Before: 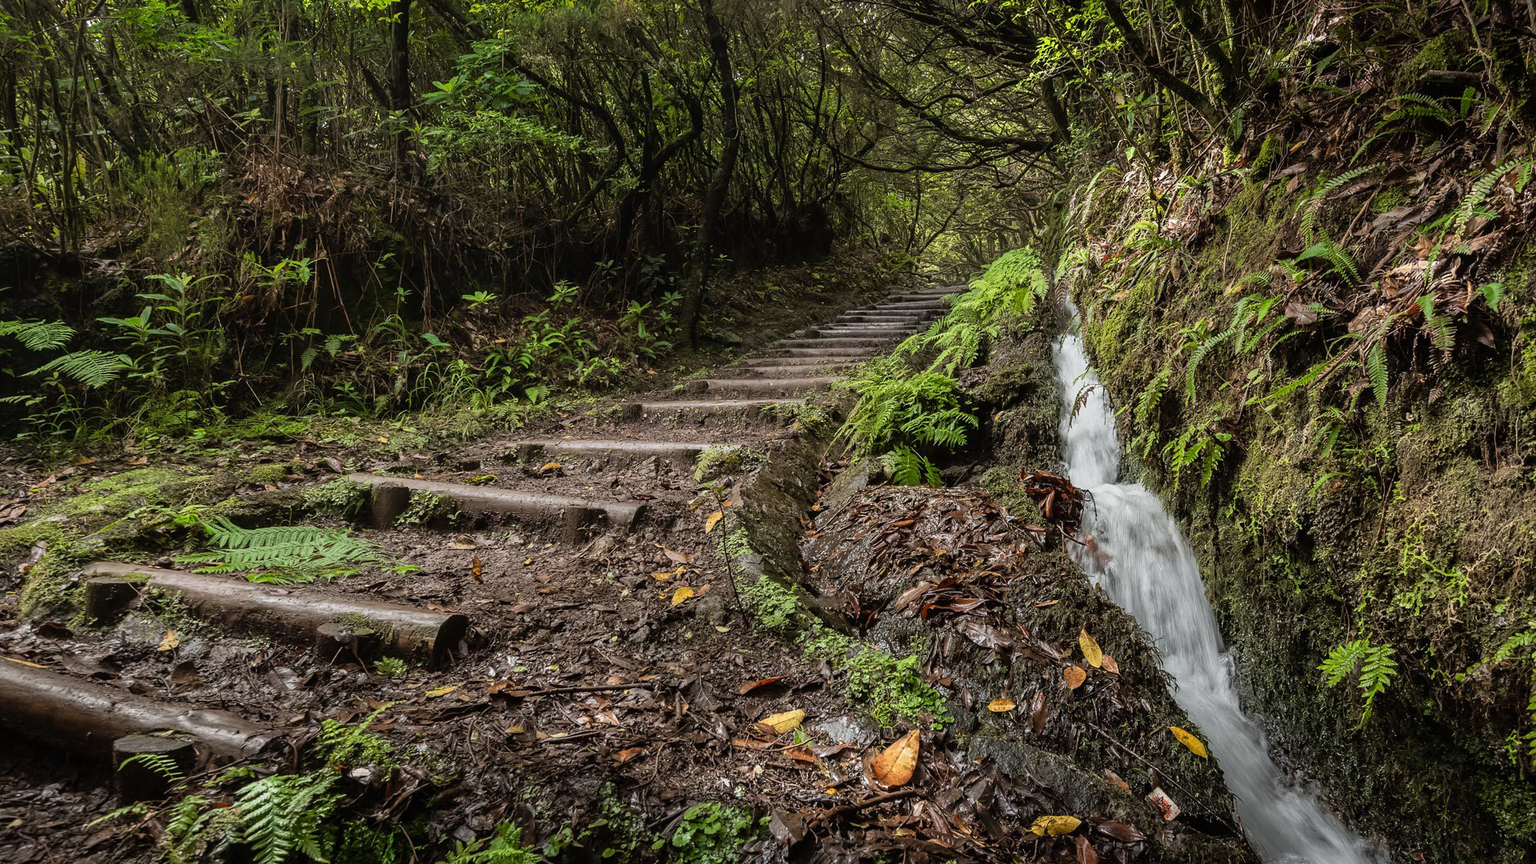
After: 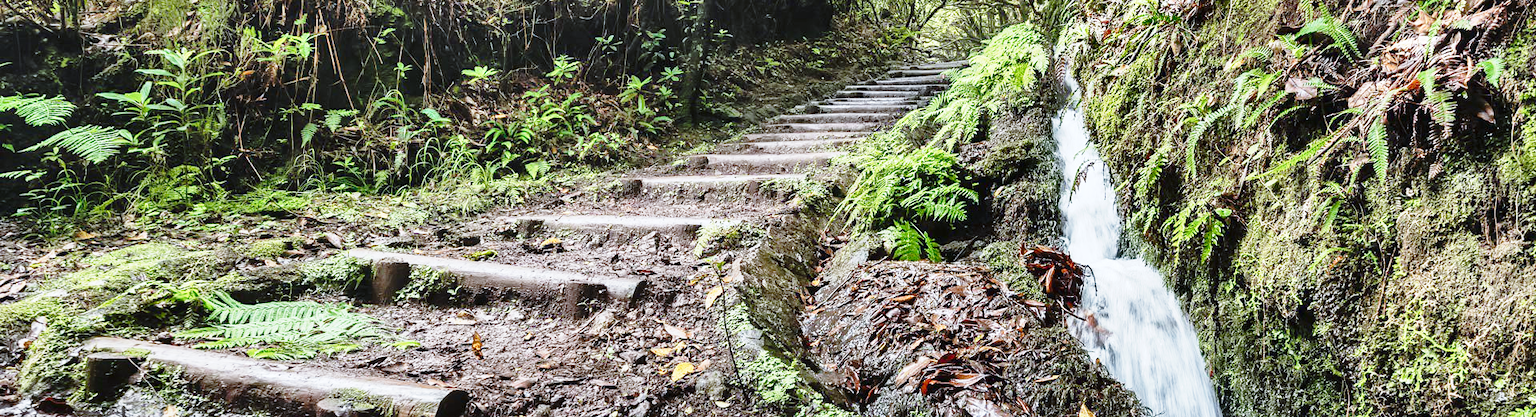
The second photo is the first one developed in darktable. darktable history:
tone equalizer: on, module defaults
exposure: black level correction 0, exposure 1 EV, compensate exposure bias true, compensate highlight preservation false
base curve: curves: ch0 [(0, 0) (0.032, 0.037) (0.105, 0.228) (0.435, 0.76) (0.856, 0.983) (1, 1)], preserve colors none
crop and rotate: top 26.056%, bottom 25.543%
shadows and highlights: radius 123.98, shadows 100, white point adjustment -3, highlights -100, highlights color adjustment 89.84%, soften with gaussian
color calibration: x 0.38, y 0.39, temperature 4086.04 K
